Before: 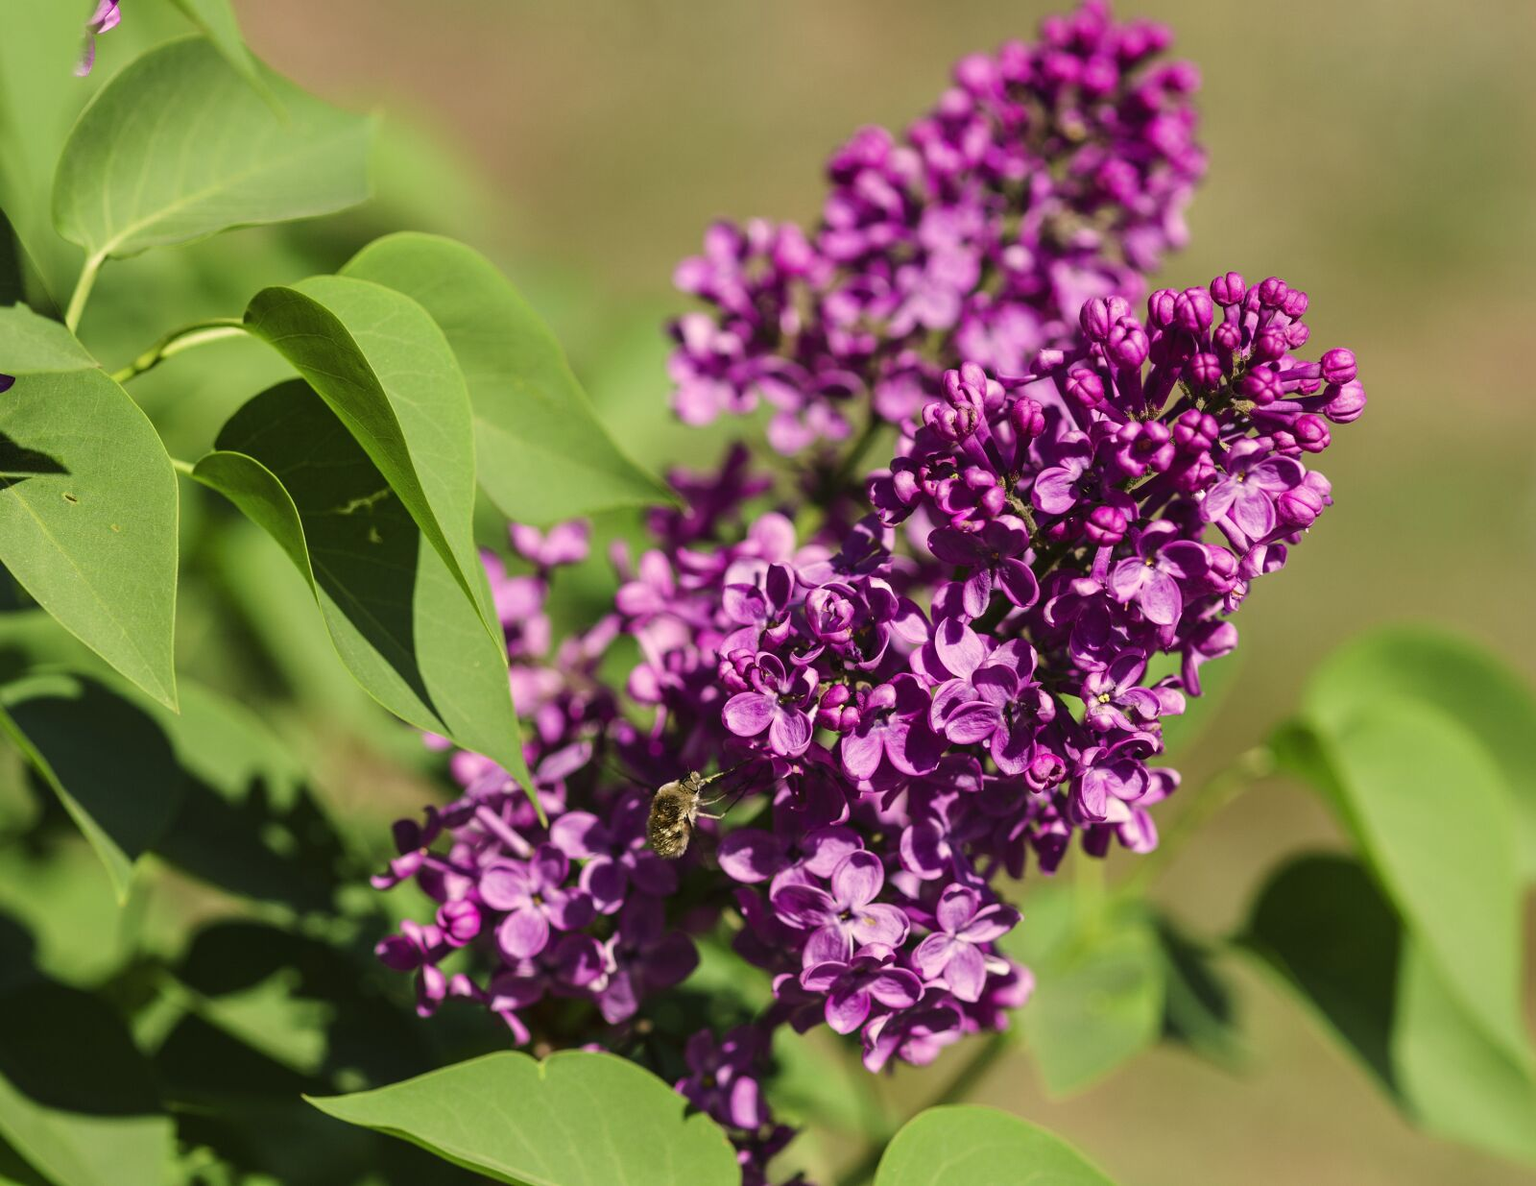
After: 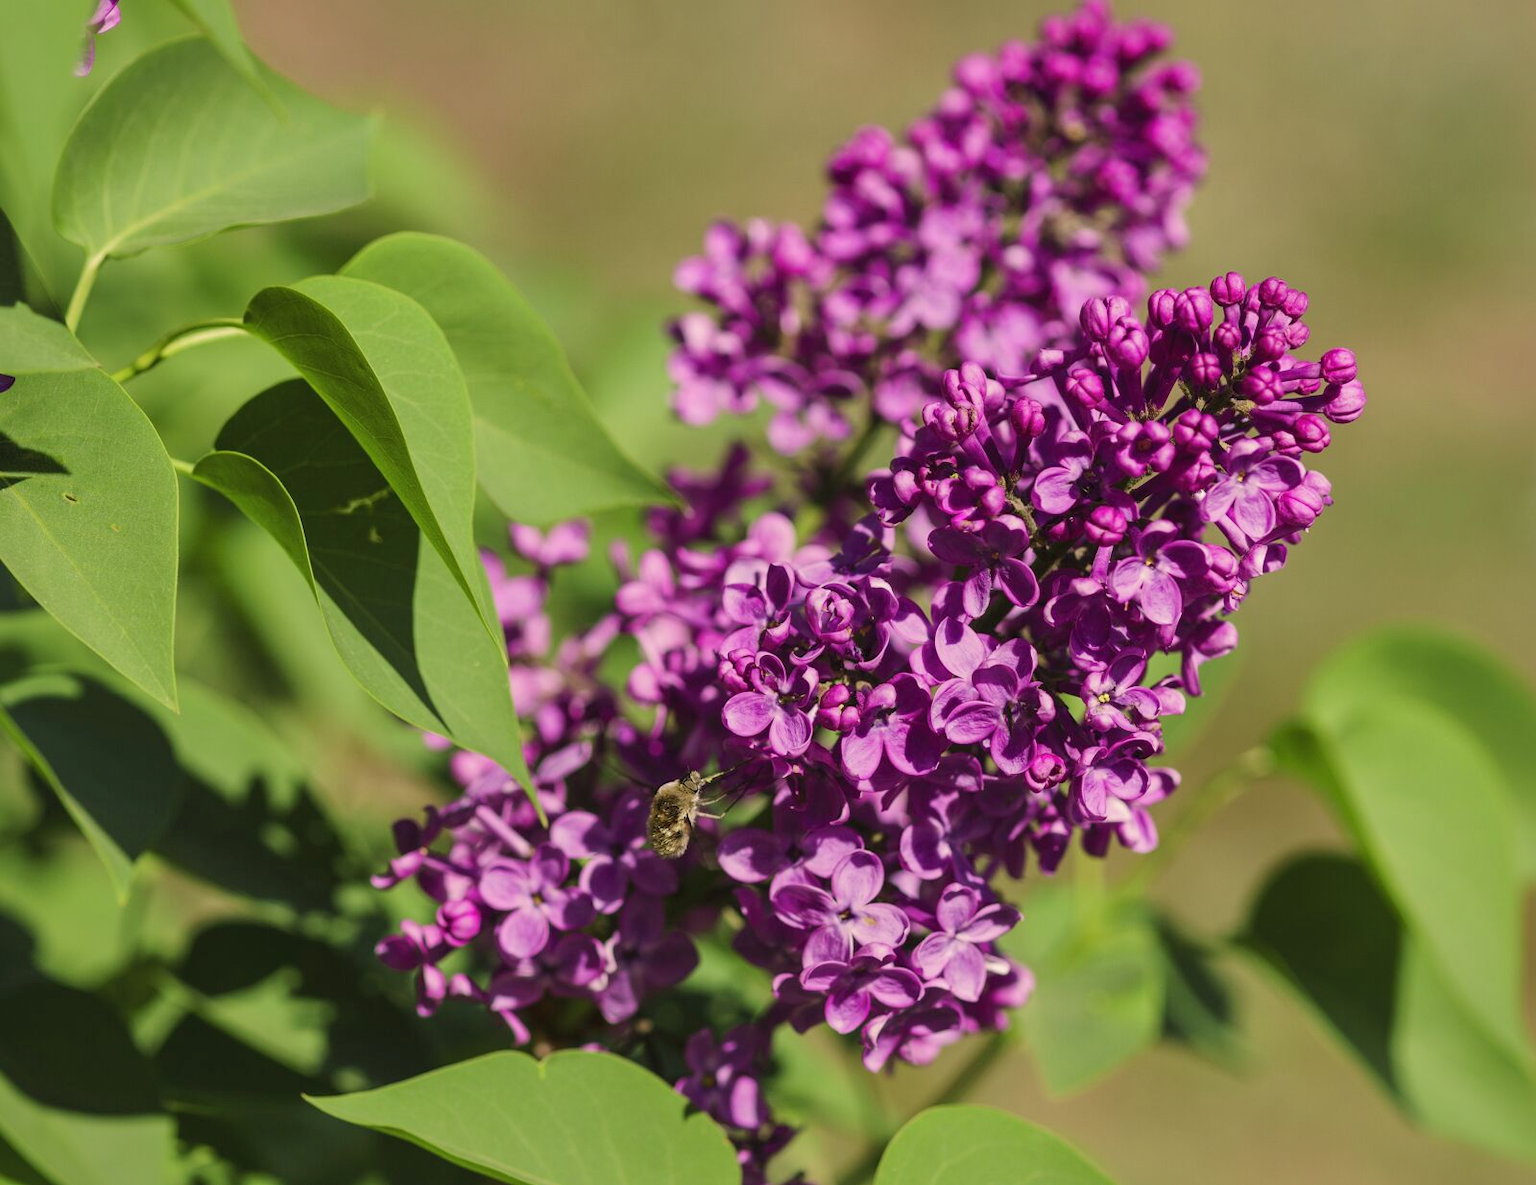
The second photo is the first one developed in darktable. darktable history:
shadows and highlights: shadows 40.08, highlights -59.73
